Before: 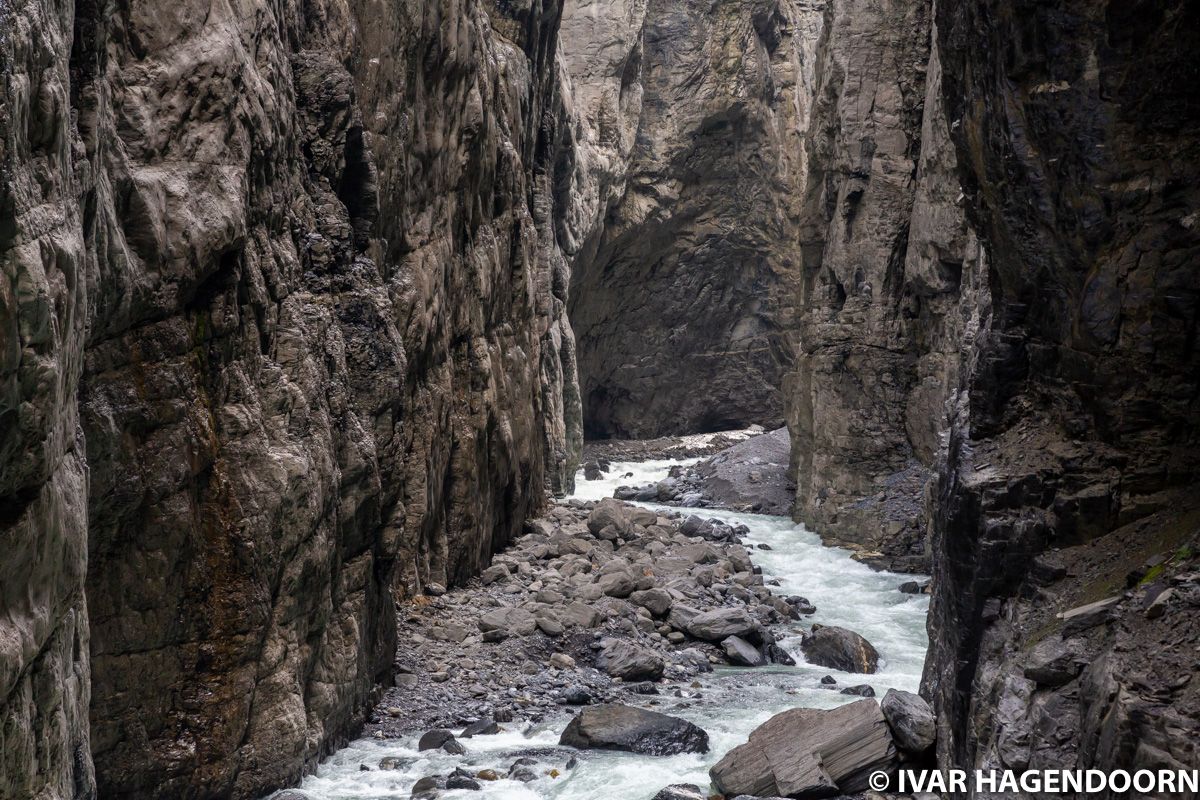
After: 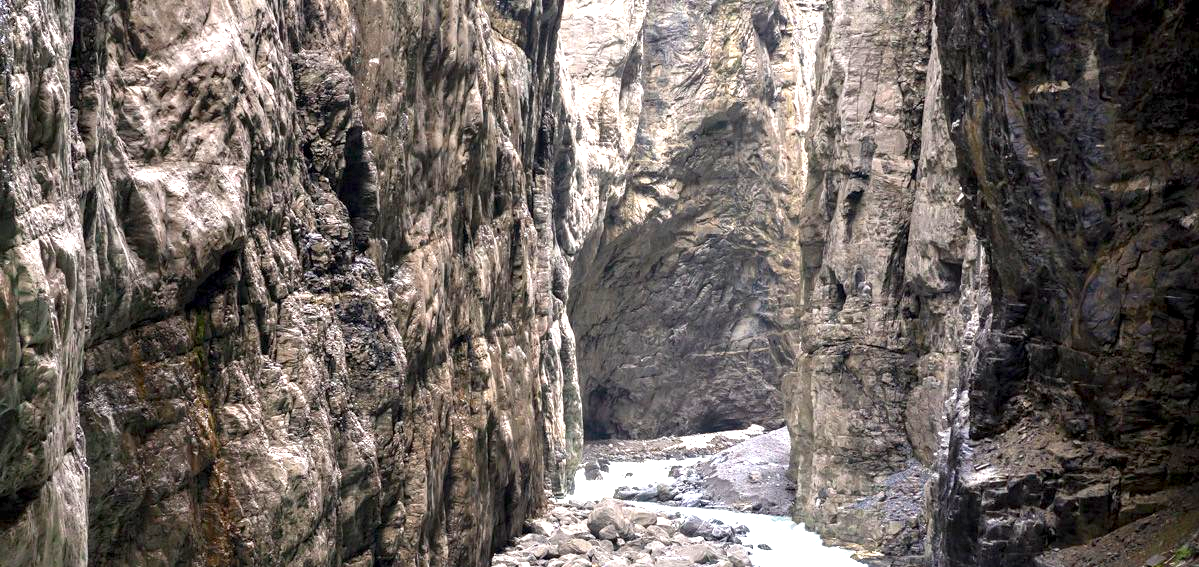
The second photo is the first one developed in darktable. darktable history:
crop: bottom 29.048%
exposure: black level correction 0.001, exposure 1.722 EV, compensate exposure bias true, compensate highlight preservation false
shadows and highlights: radius 334.84, shadows 64.25, highlights 5.7, compress 87.88%, soften with gaussian
